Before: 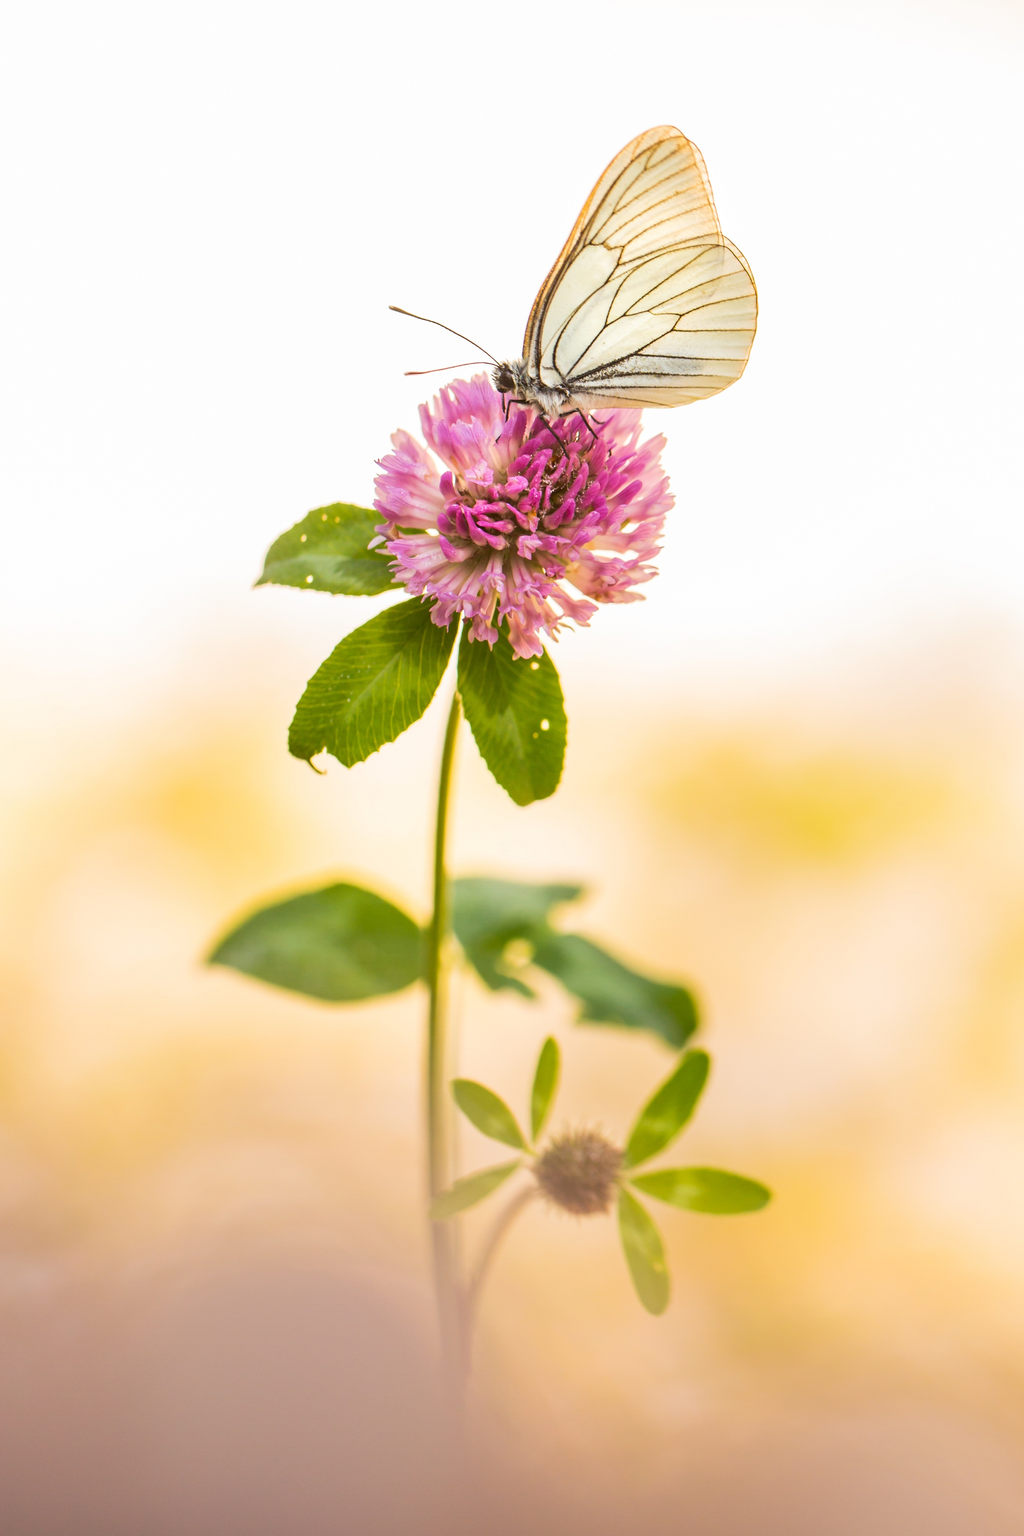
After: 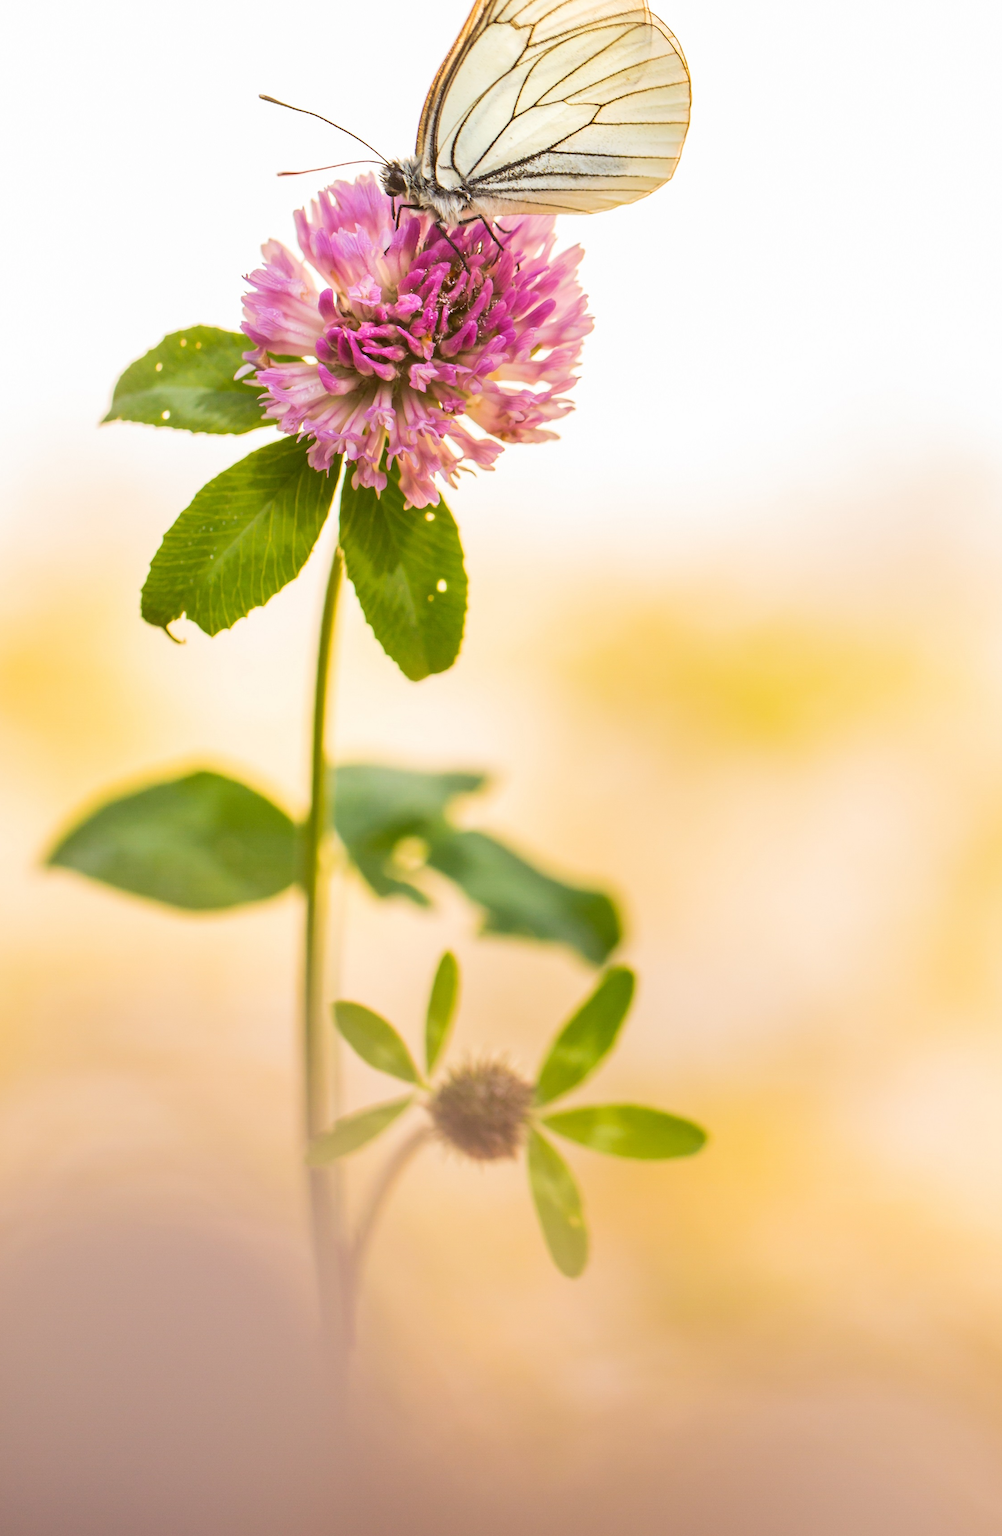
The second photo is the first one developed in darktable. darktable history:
crop: left 16.465%, top 14.688%
